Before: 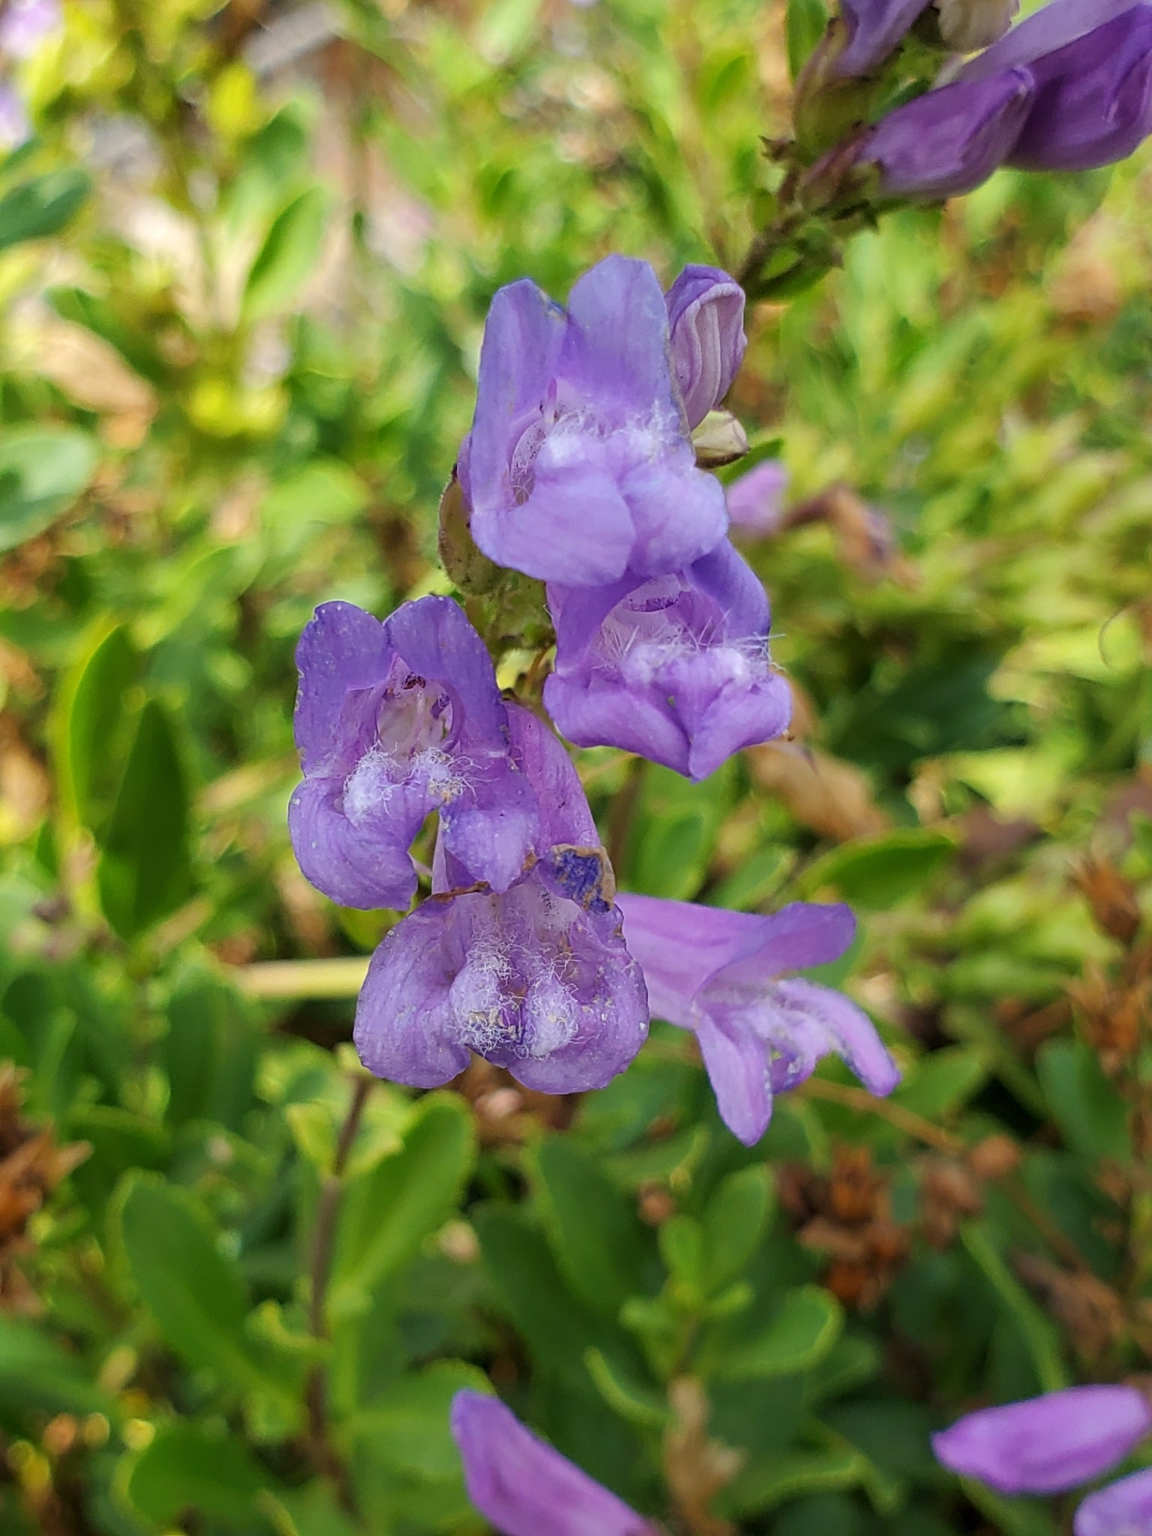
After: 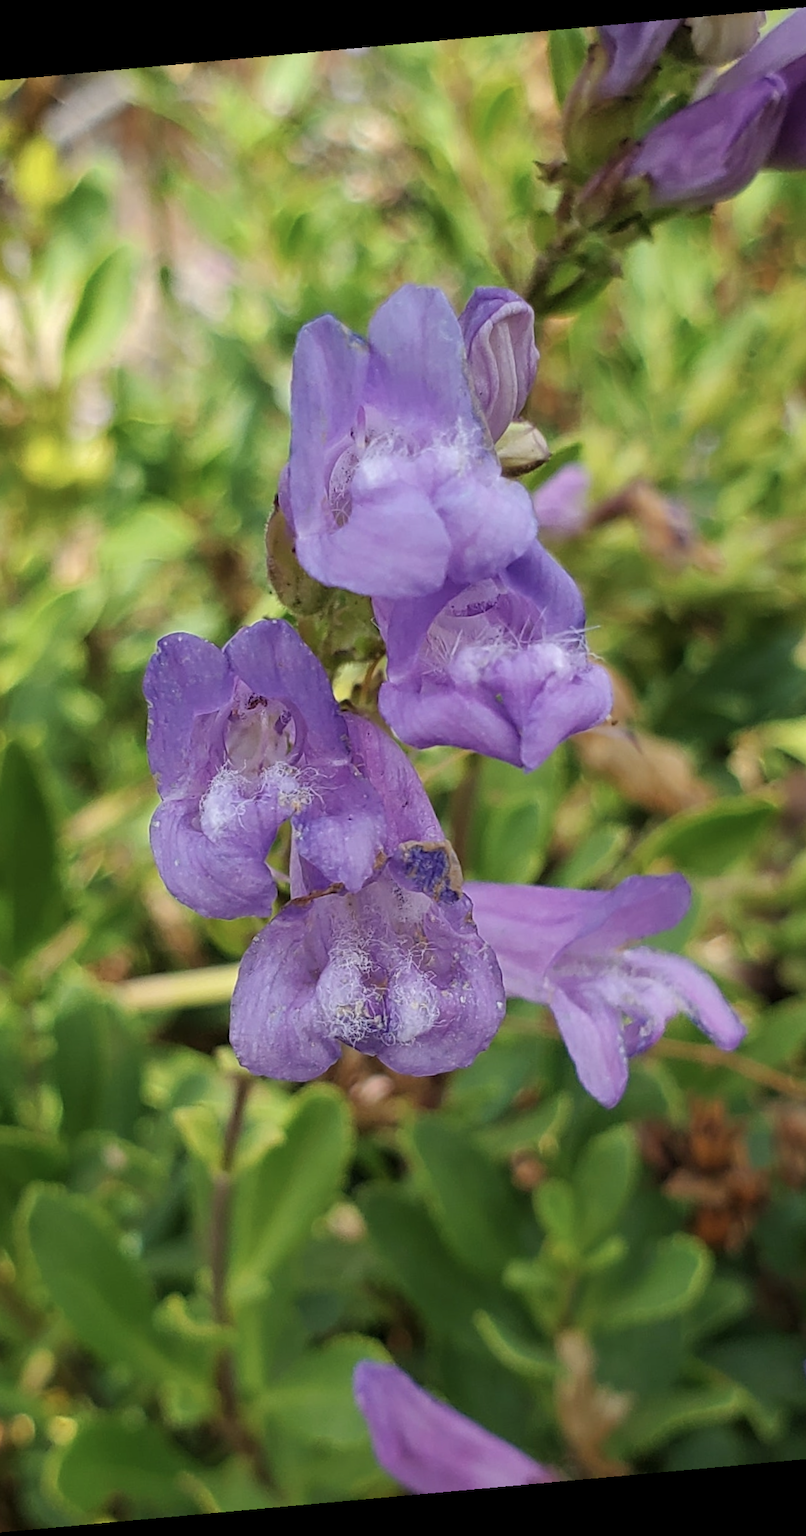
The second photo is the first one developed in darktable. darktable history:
crop and rotate: left 15.754%, right 17.579%
rotate and perspective: rotation -5.2°, automatic cropping off
contrast brightness saturation: saturation -0.17
